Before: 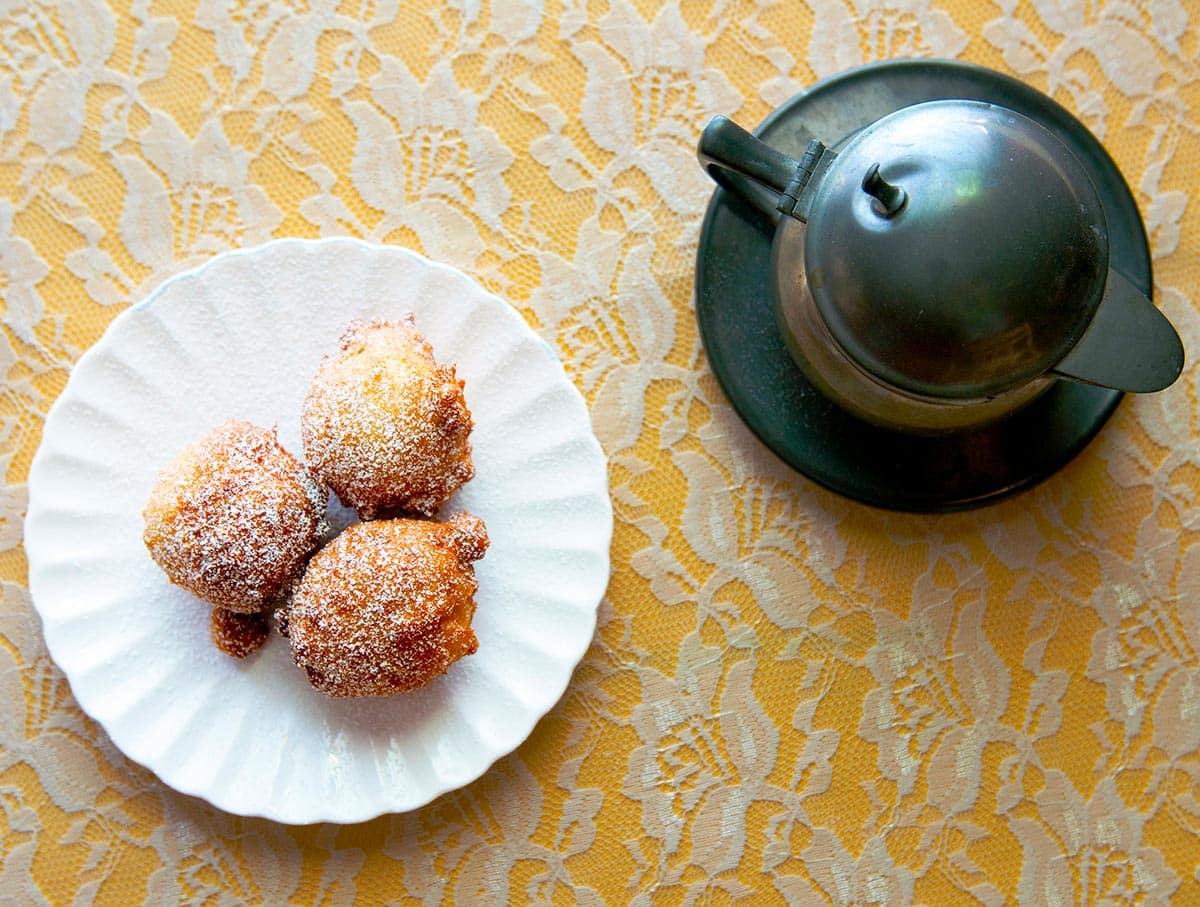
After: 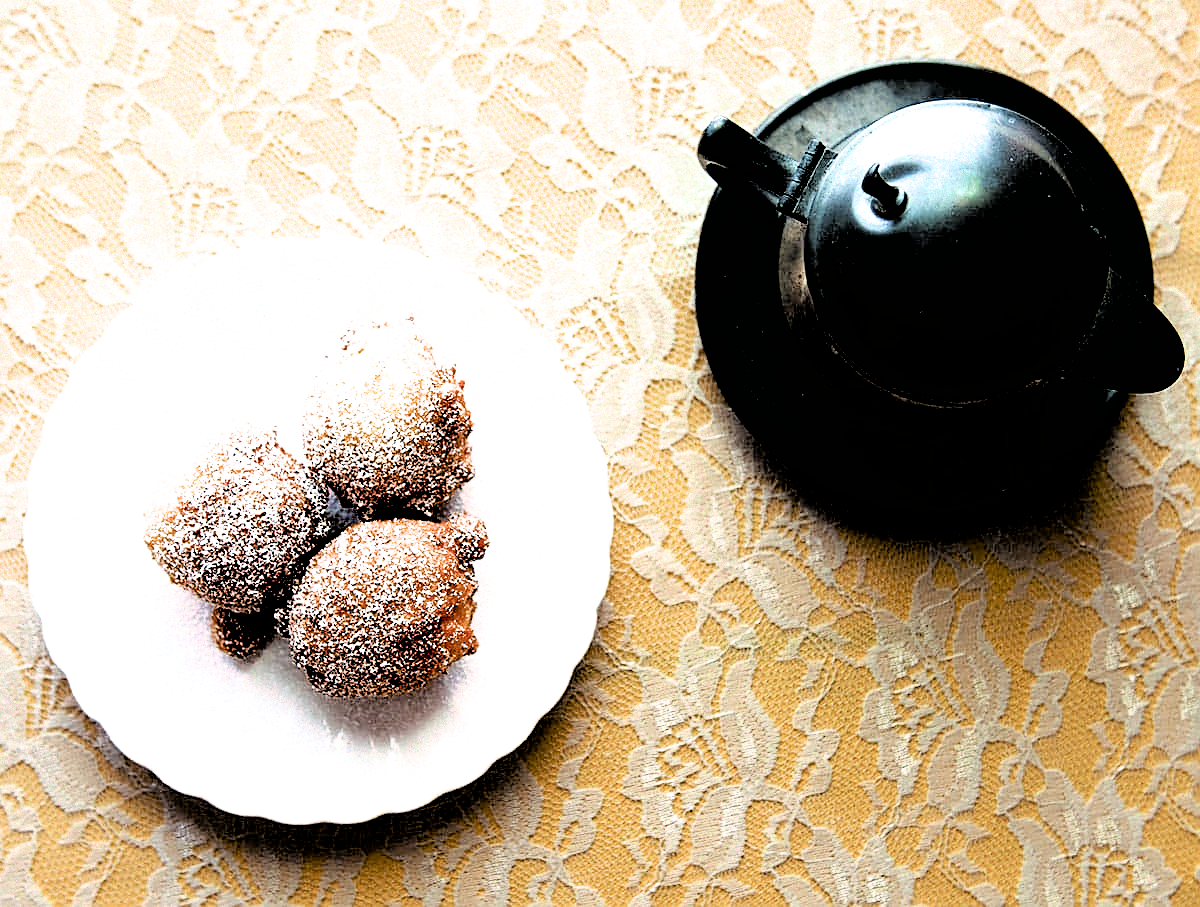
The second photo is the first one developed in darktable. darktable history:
filmic rgb: black relative exposure -1 EV, white relative exposure 2.05 EV, hardness 1.52, contrast 2.25, enable highlight reconstruction true
sharpen: on, module defaults
